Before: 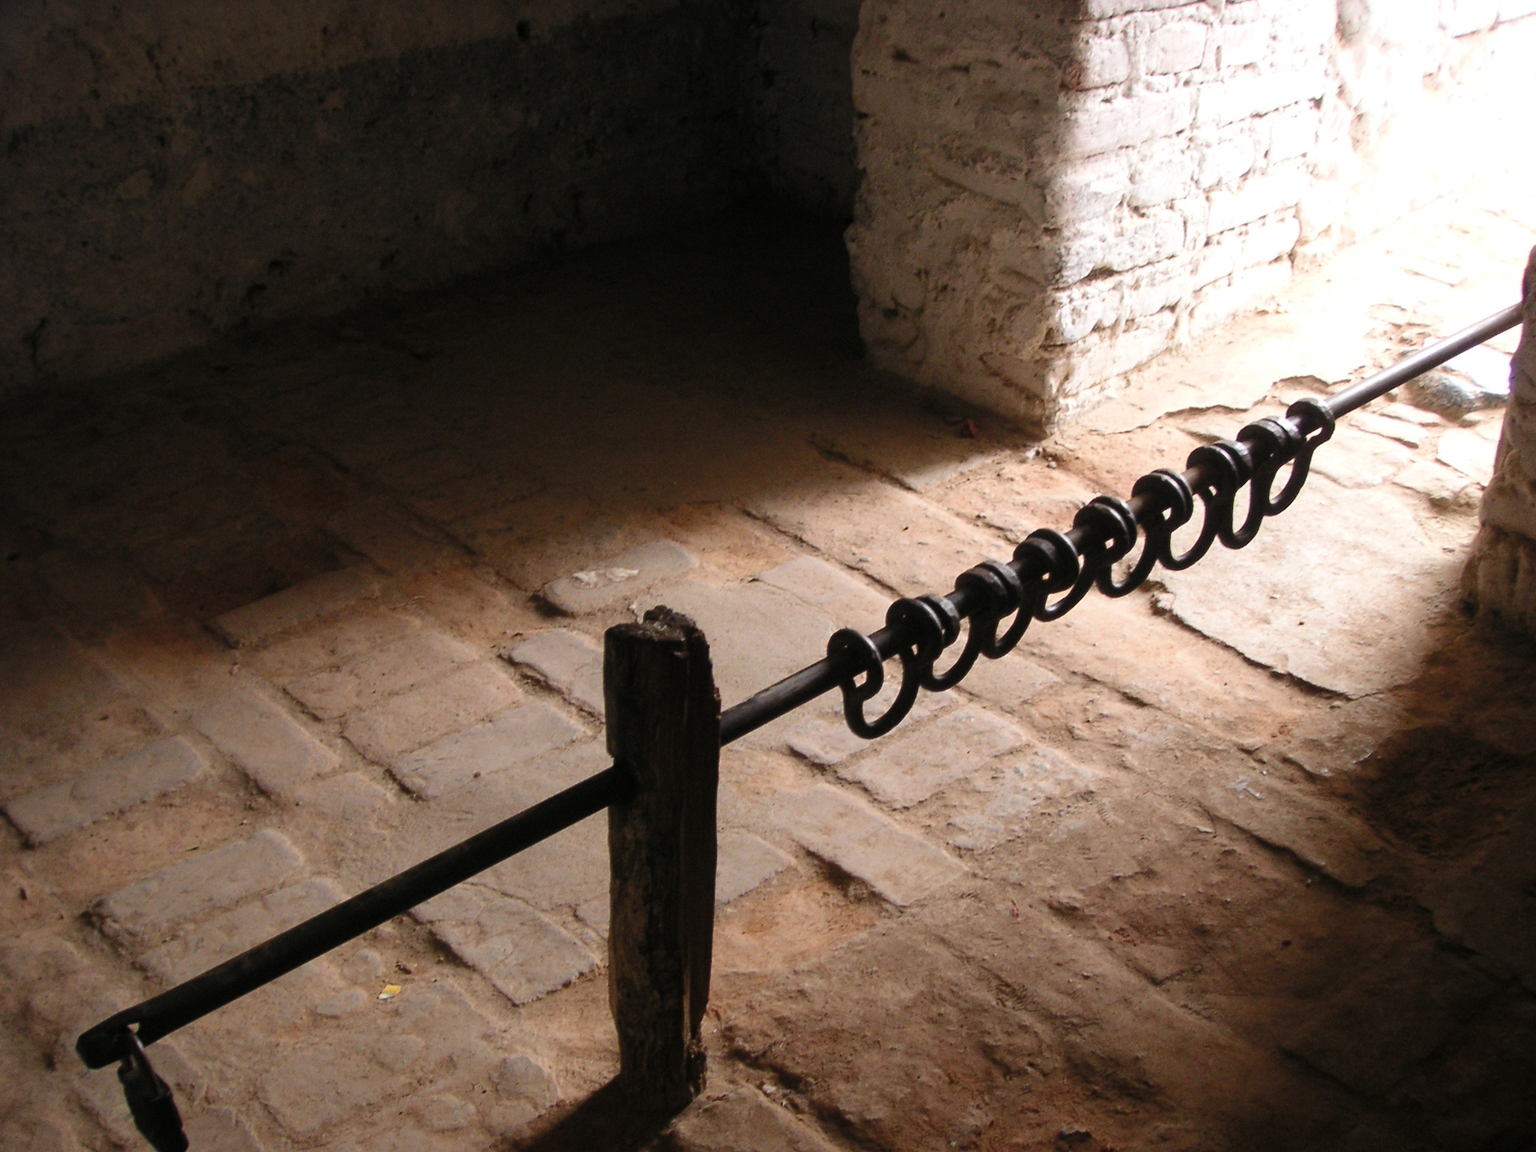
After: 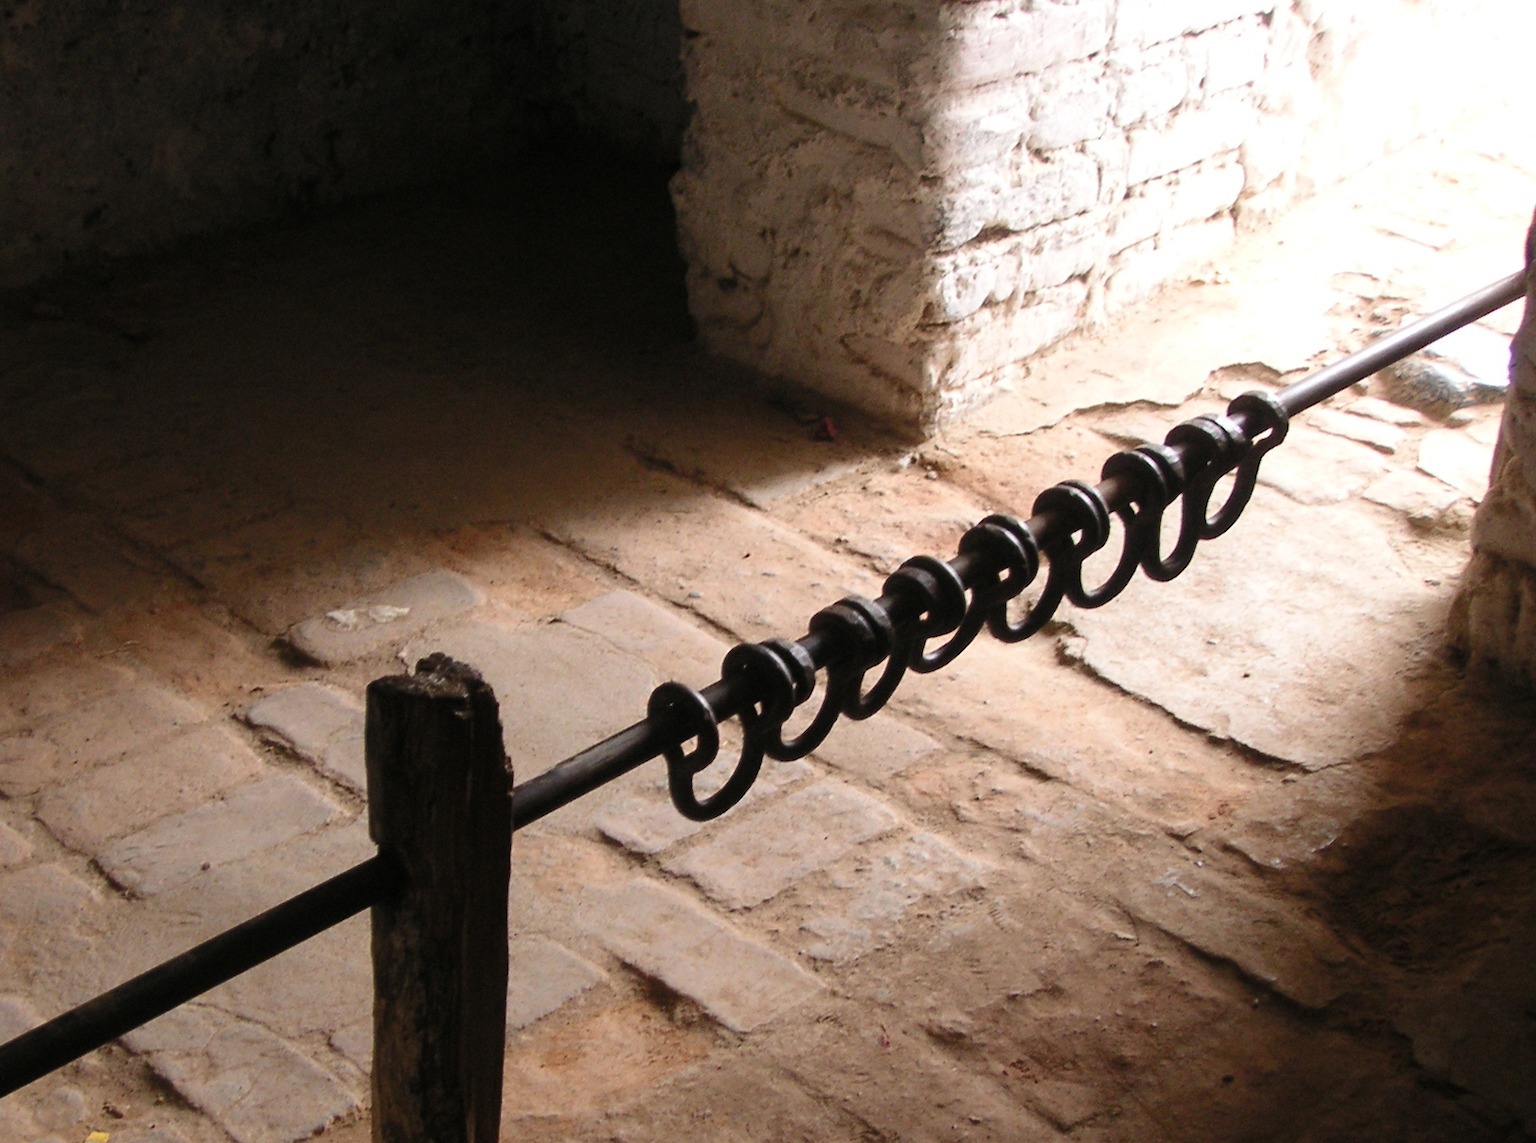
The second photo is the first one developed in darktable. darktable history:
crop and rotate: left 20.466%, top 7.716%, right 0.33%, bottom 13.621%
